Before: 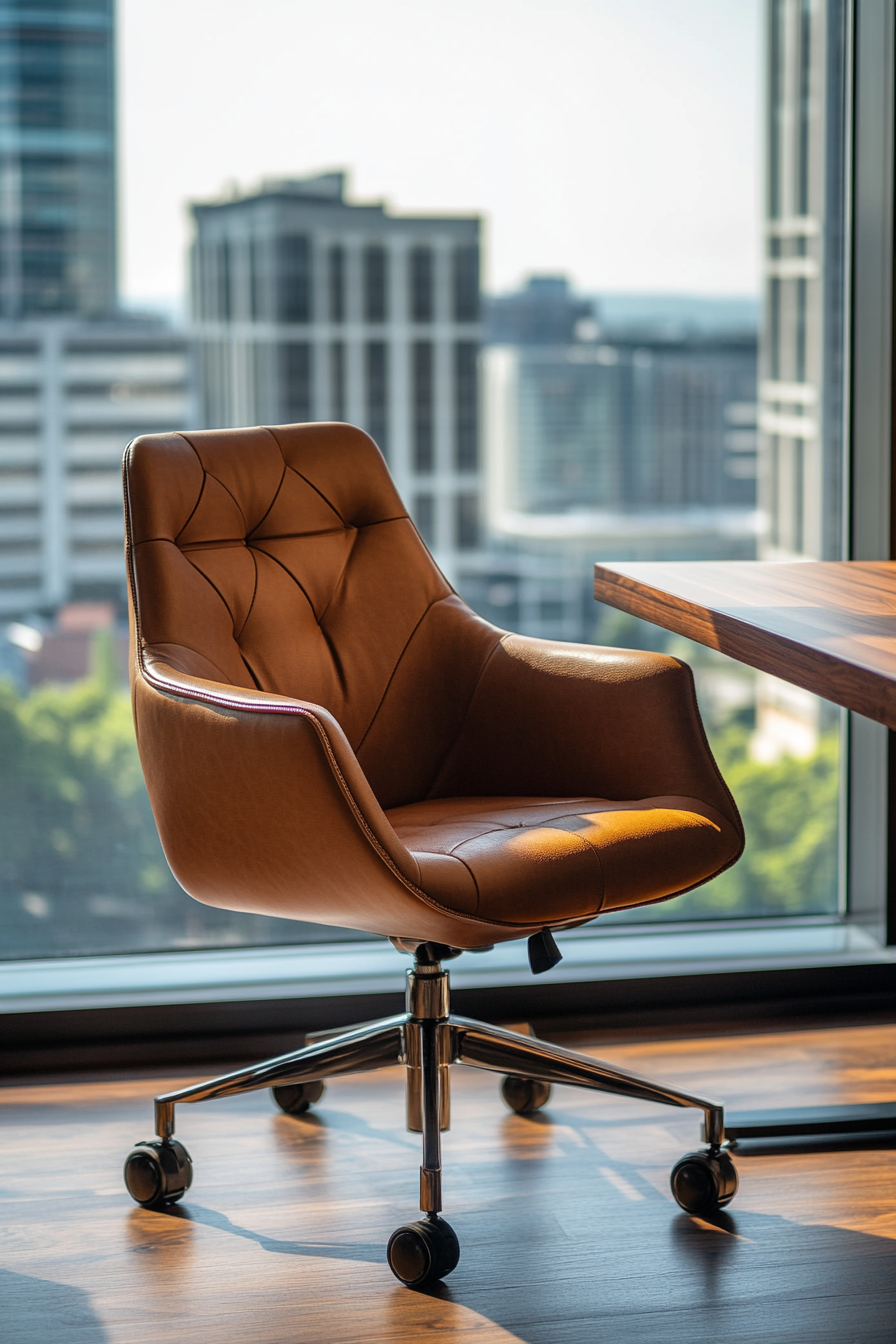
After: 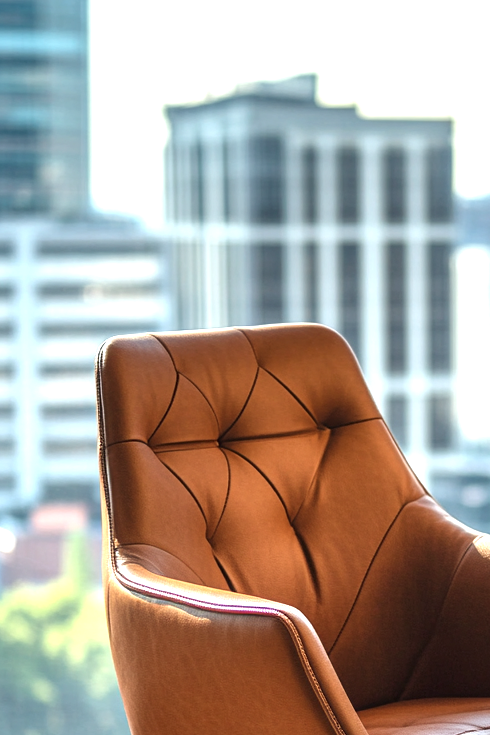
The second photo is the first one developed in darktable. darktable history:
color correction: highlights a* 0.029, highlights b* -0.797
crop and rotate: left 3.021%, top 7.384%, right 42.247%, bottom 37.908%
exposure: black level correction 0, exposure 1.199 EV, compensate highlight preservation false
